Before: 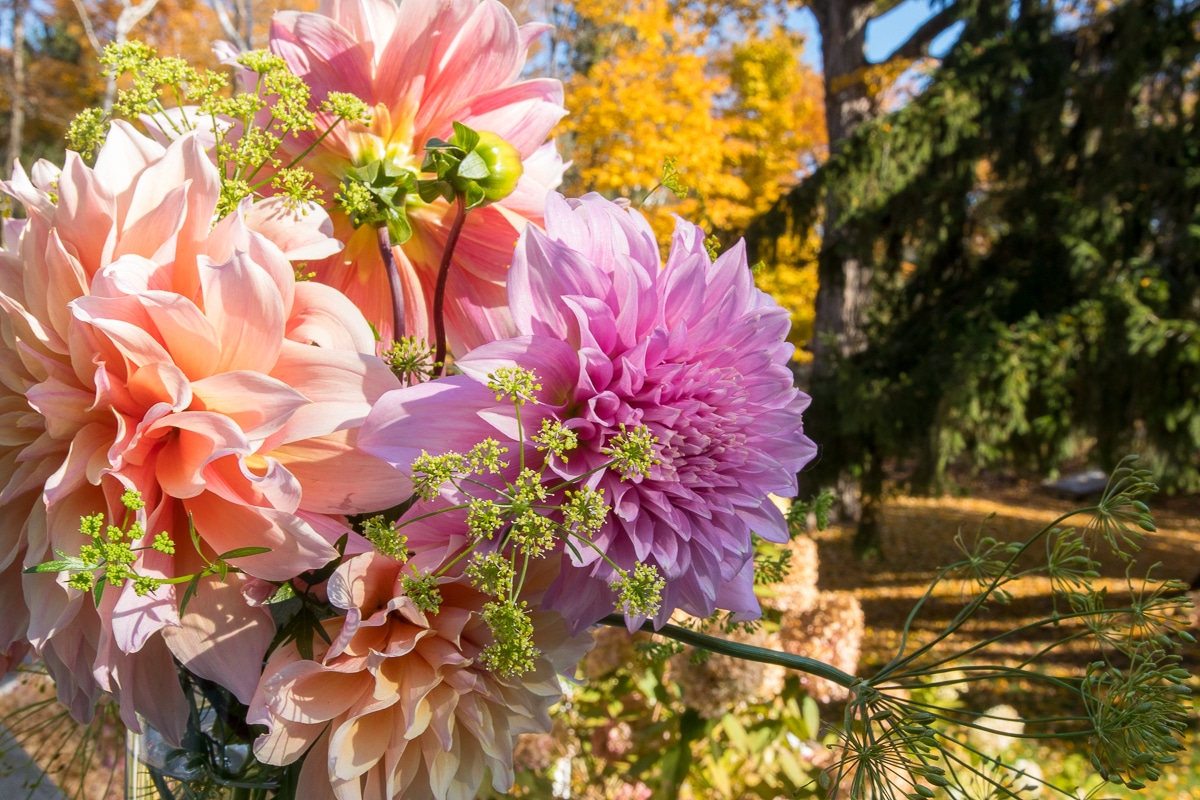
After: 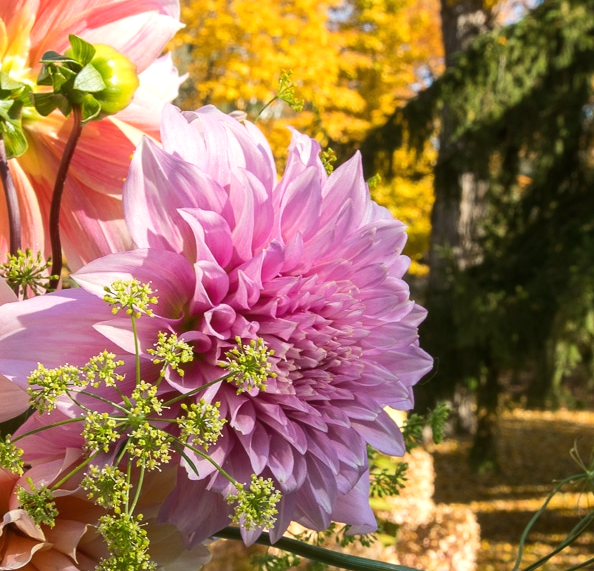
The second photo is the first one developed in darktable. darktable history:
tone equalizer: -8 EV -0.417 EV, -7 EV -0.389 EV, -6 EV -0.333 EV, -5 EV -0.222 EV, -3 EV 0.222 EV, -2 EV 0.333 EV, -1 EV 0.389 EV, +0 EV 0.417 EV, edges refinement/feathering 500, mask exposure compensation -1.57 EV, preserve details no
color balance: mode lift, gamma, gain (sRGB), lift [1.04, 1, 1, 0.97], gamma [1.01, 1, 1, 0.97], gain [0.96, 1, 1, 0.97]
crop: left 32.075%, top 10.976%, right 18.355%, bottom 17.596%
